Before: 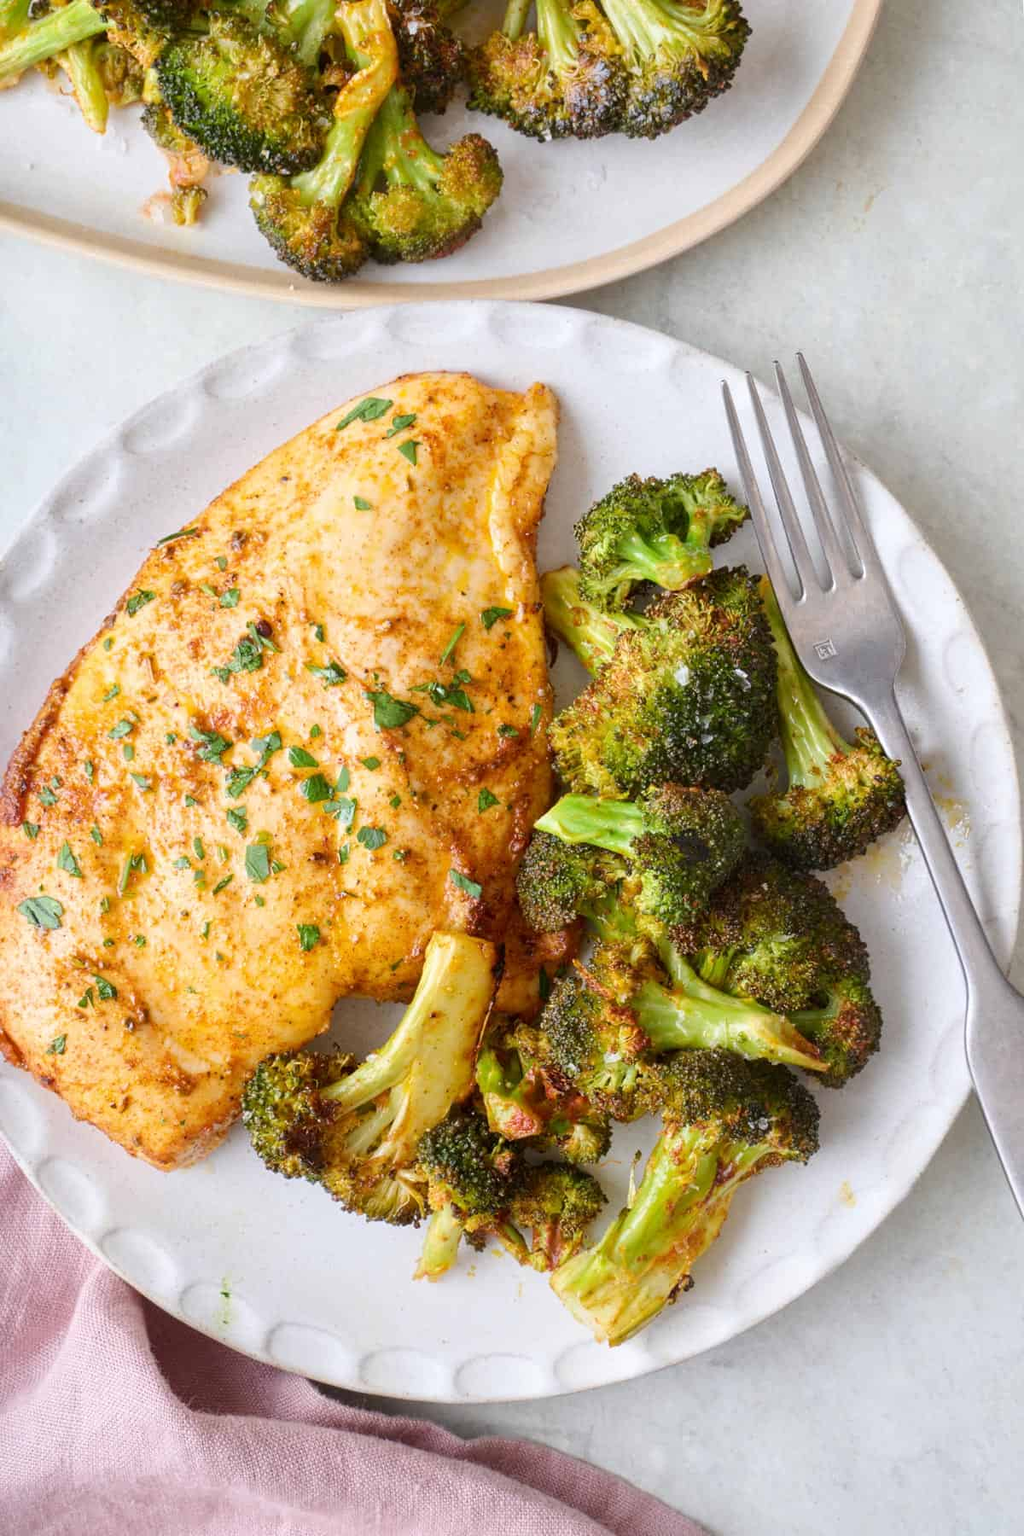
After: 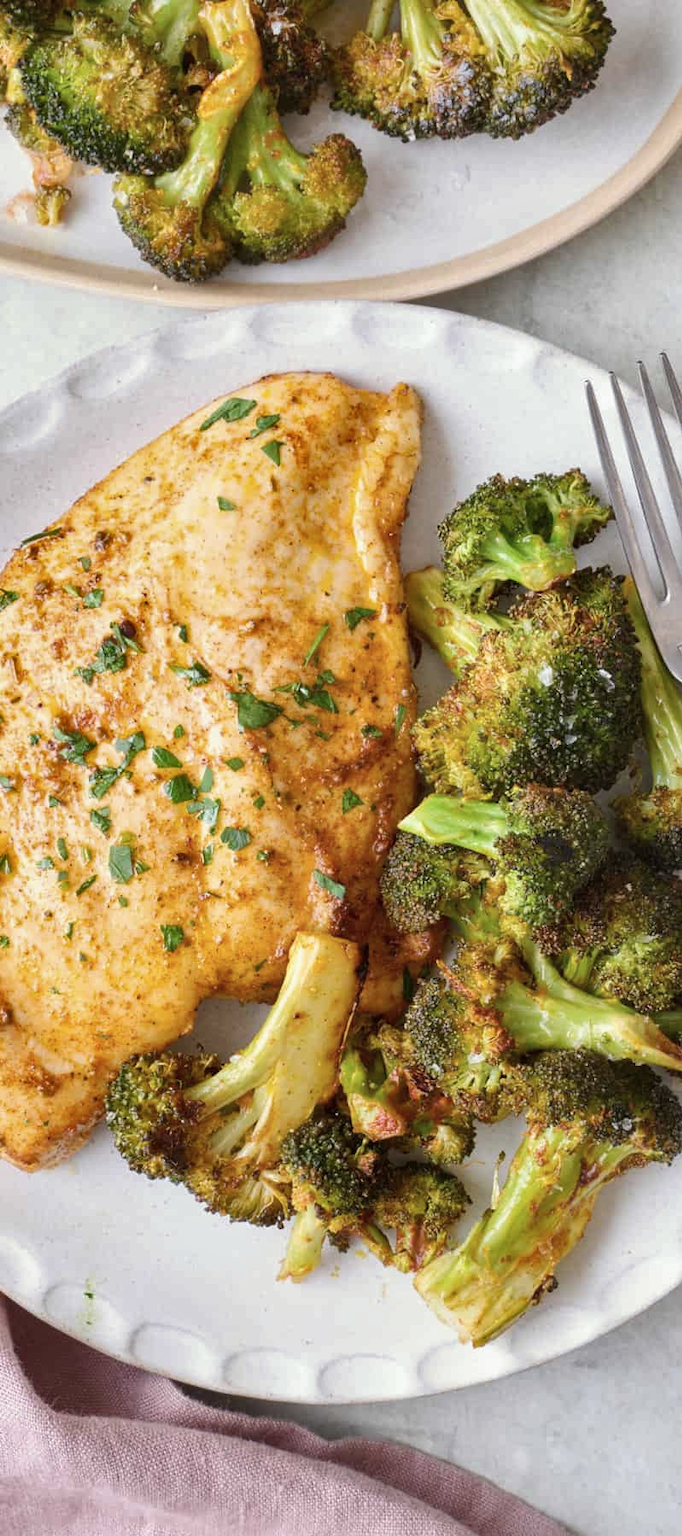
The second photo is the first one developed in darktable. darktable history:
split-toning: shadows › saturation 0.61, highlights › saturation 0.58, balance -28.74, compress 87.36%
shadows and highlights: shadows 49, highlights -41, soften with gaussian
crop and rotate: left 13.342%, right 19.991%
color contrast: green-magenta contrast 0.84, blue-yellow contrast 0.86
